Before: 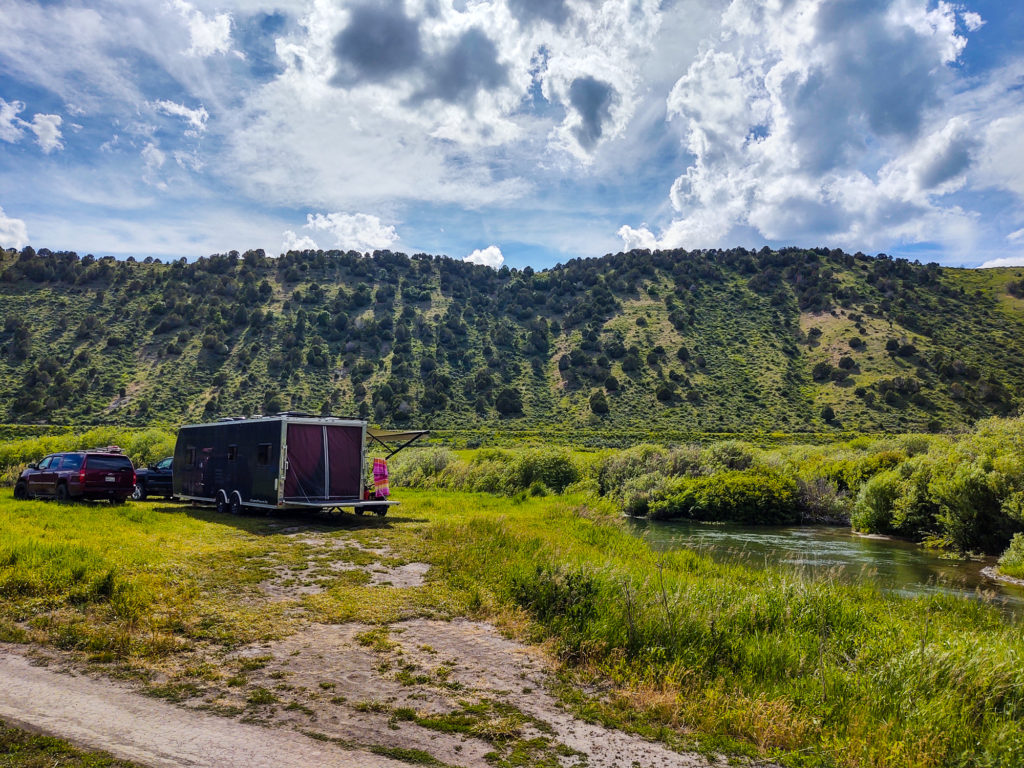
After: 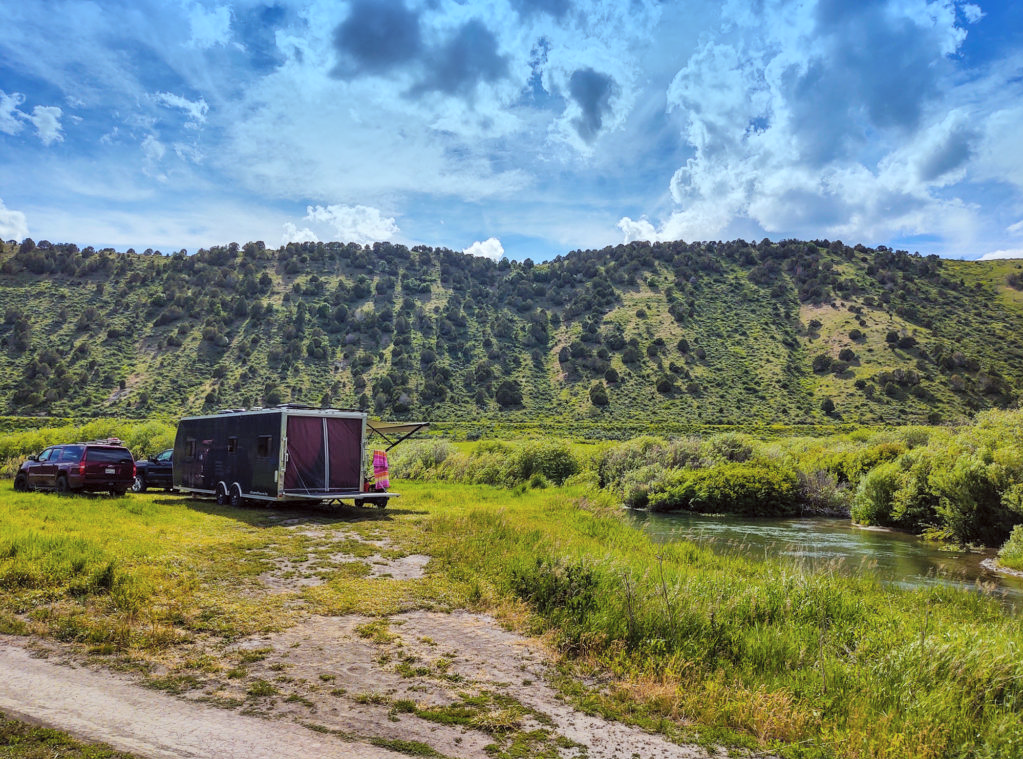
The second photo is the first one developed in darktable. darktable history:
color correction: highlights a* -2.73, highlights b* -2.09, shadows a* 2.41, shadows b* 2.73
crop: top 1.049%, right 0.001%
contrast brightness saturation: brightness 0.13
graduated density: density 2.02 EV, hardness 44%, rotation 0.374°, offset 8.21, hue 208.8°, saturation 97%
